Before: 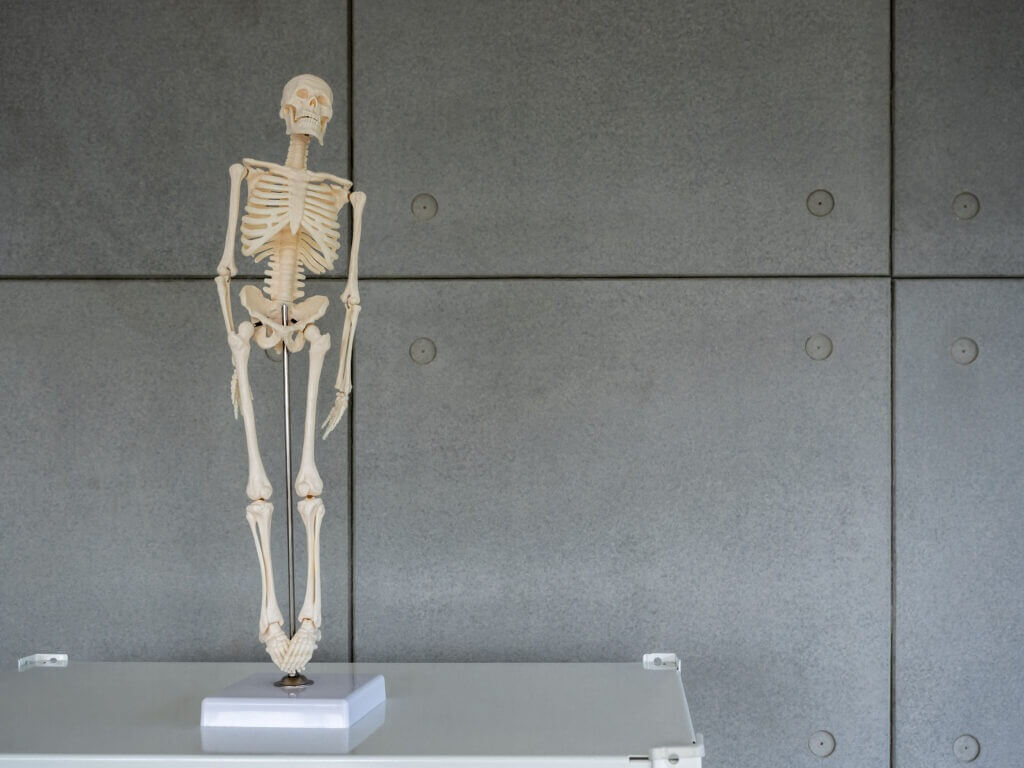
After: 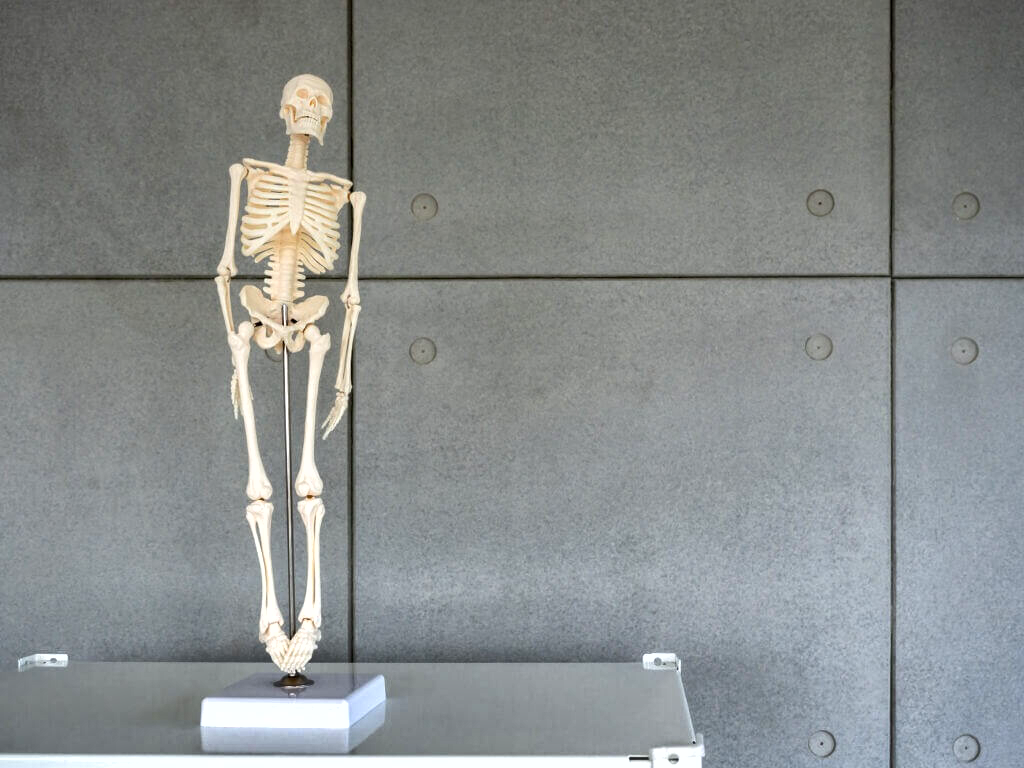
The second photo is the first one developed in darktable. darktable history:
shadows and highlights: radius 108.52, shadows 23.73, highlights -59.32, low approximation 0.01, soften with gaussian
exposure: black level correction 0.001, exposure 0.675 EV, compensate highlight preservation false
